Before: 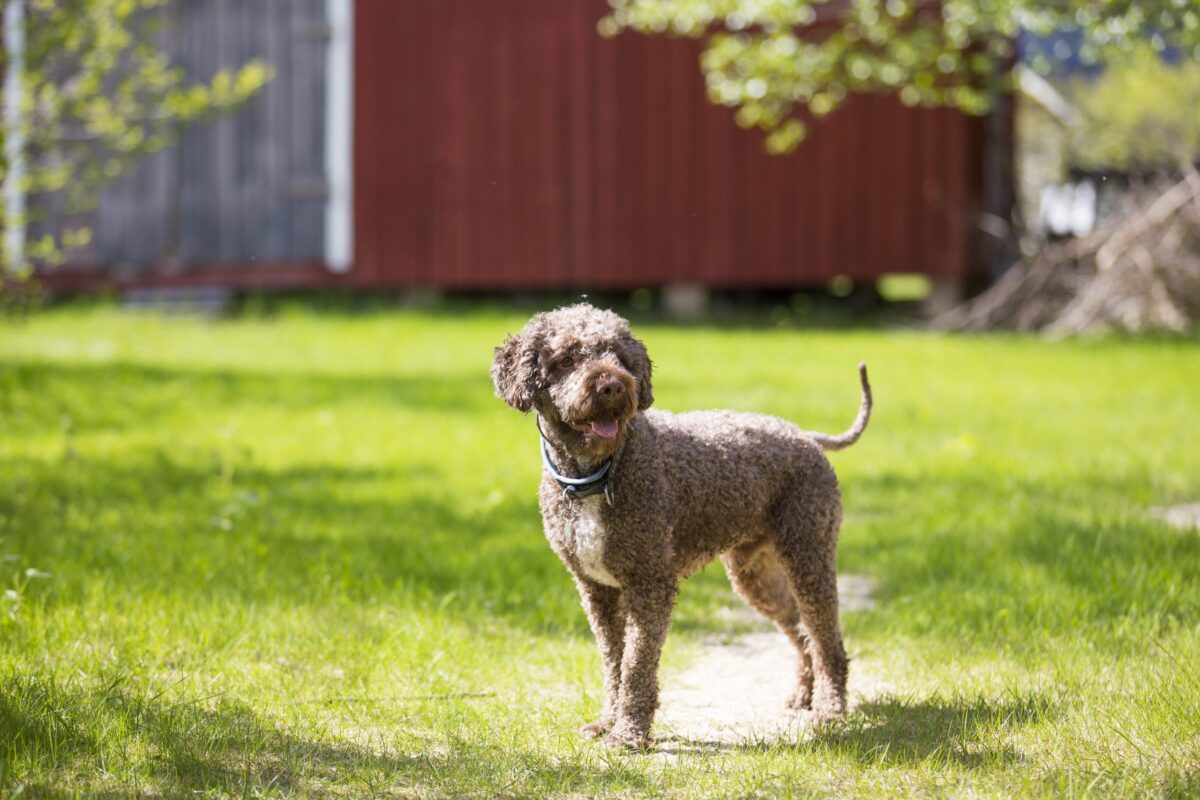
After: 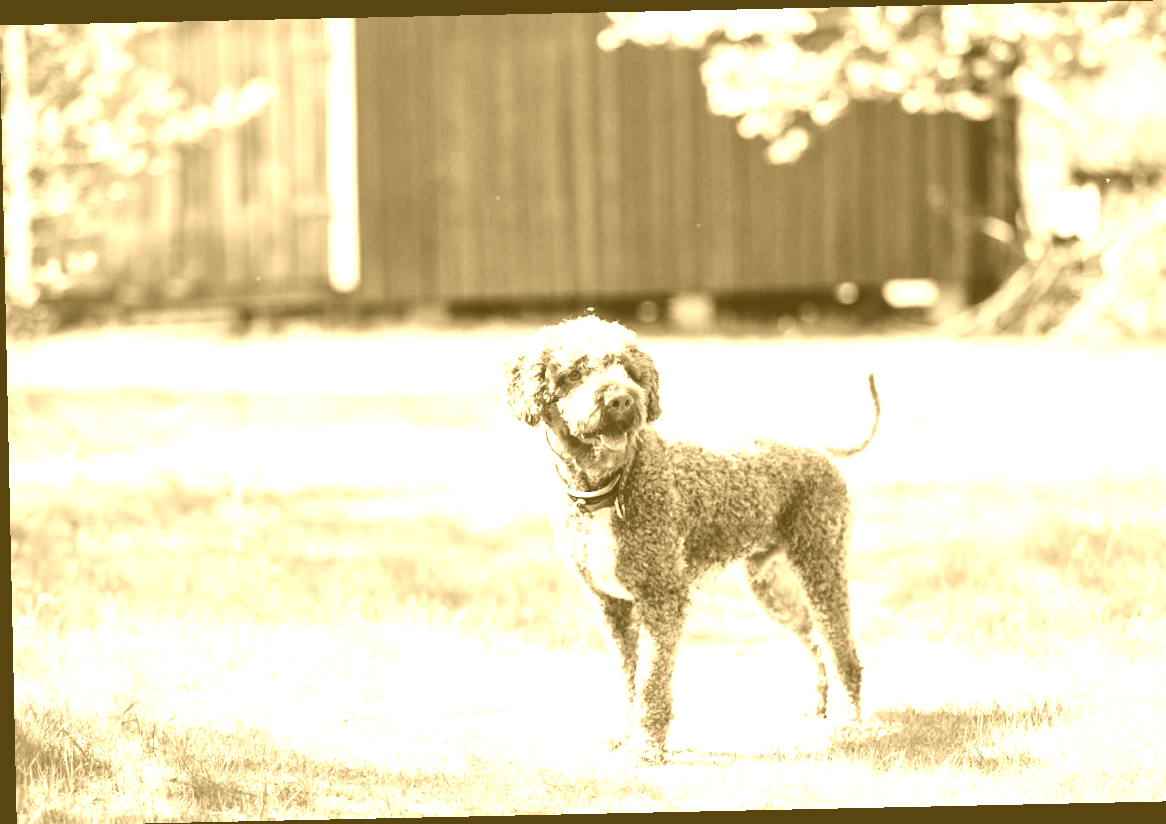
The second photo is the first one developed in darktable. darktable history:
rotate and perspective: rotation -1.24°, automatic cropping off
exposure: exposure 0.376 EV, compensate highlight preservation false
tone curve: curves: ch0 [(0, 0) (0.003, 0.044) (0.011, 0.045) (0.025, 0.048) (0.044, 0.051) (0.069, 0.065) (0.1, 0.08) (0.136, 0.108) (0.177, 0.152) (0.224, 0.216) (0.277, 0.305) (0.335, 0.392) (0.399, 0.481) (0.468, 0.579) (0.543, 0.658) (0.623, 0.729) (0.709, 0.8) (0.801, 0.867) (0.898, 0.93) (1, 1)], preserve colors none
local contrast: mode bilateral grid, contrast 25, coarseness 47, detail 151%, midtone range 0.2
crop: right 4.126%, bottom 0.031%
white balance: red 0.98, blue 1.034
colorize: hue 36°, source mix 100%
tone equalizer: on, module defaults
